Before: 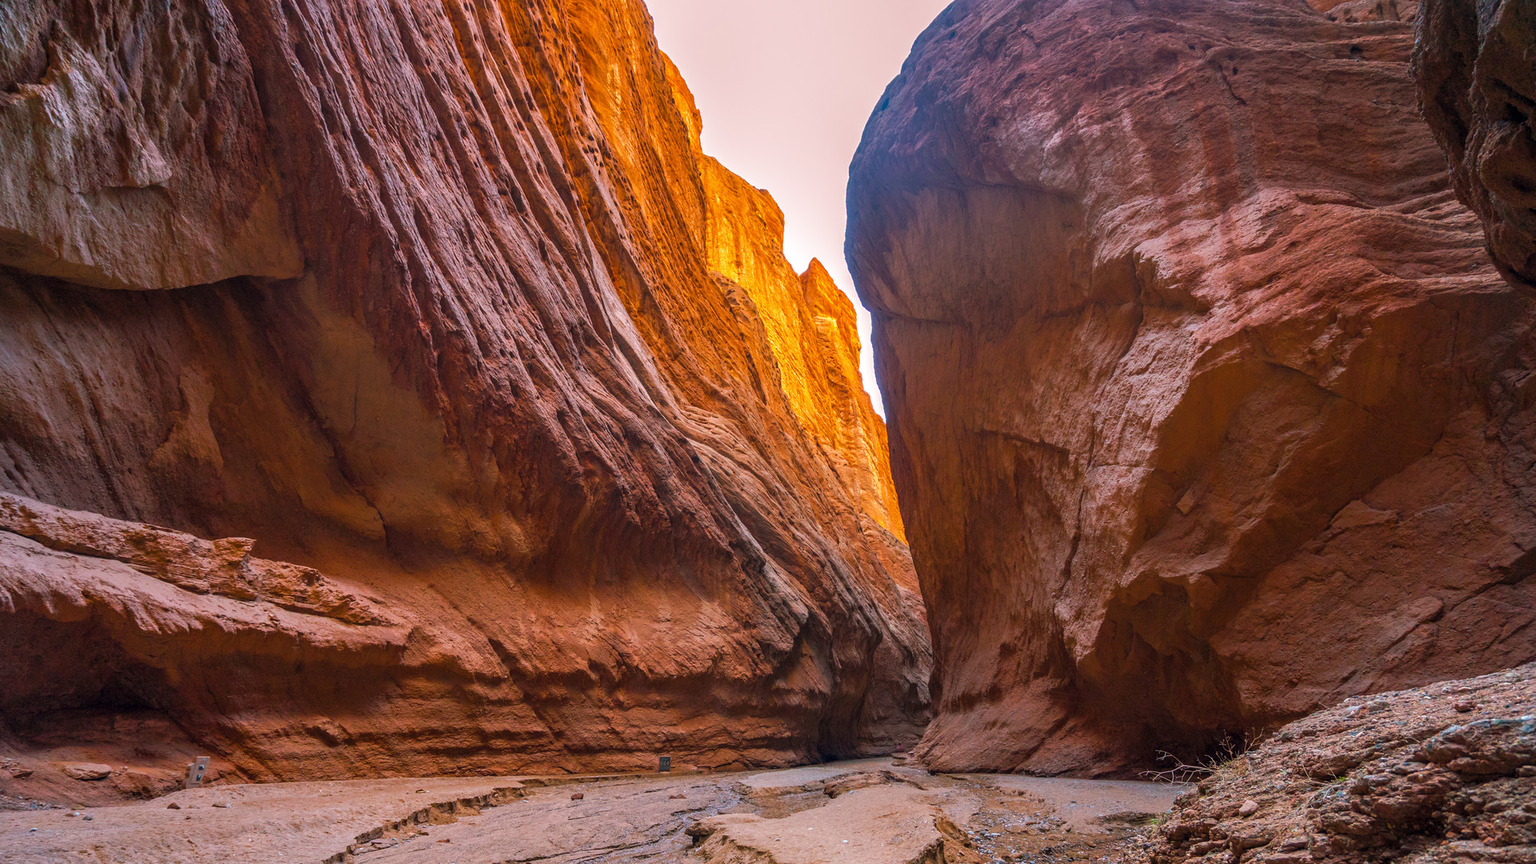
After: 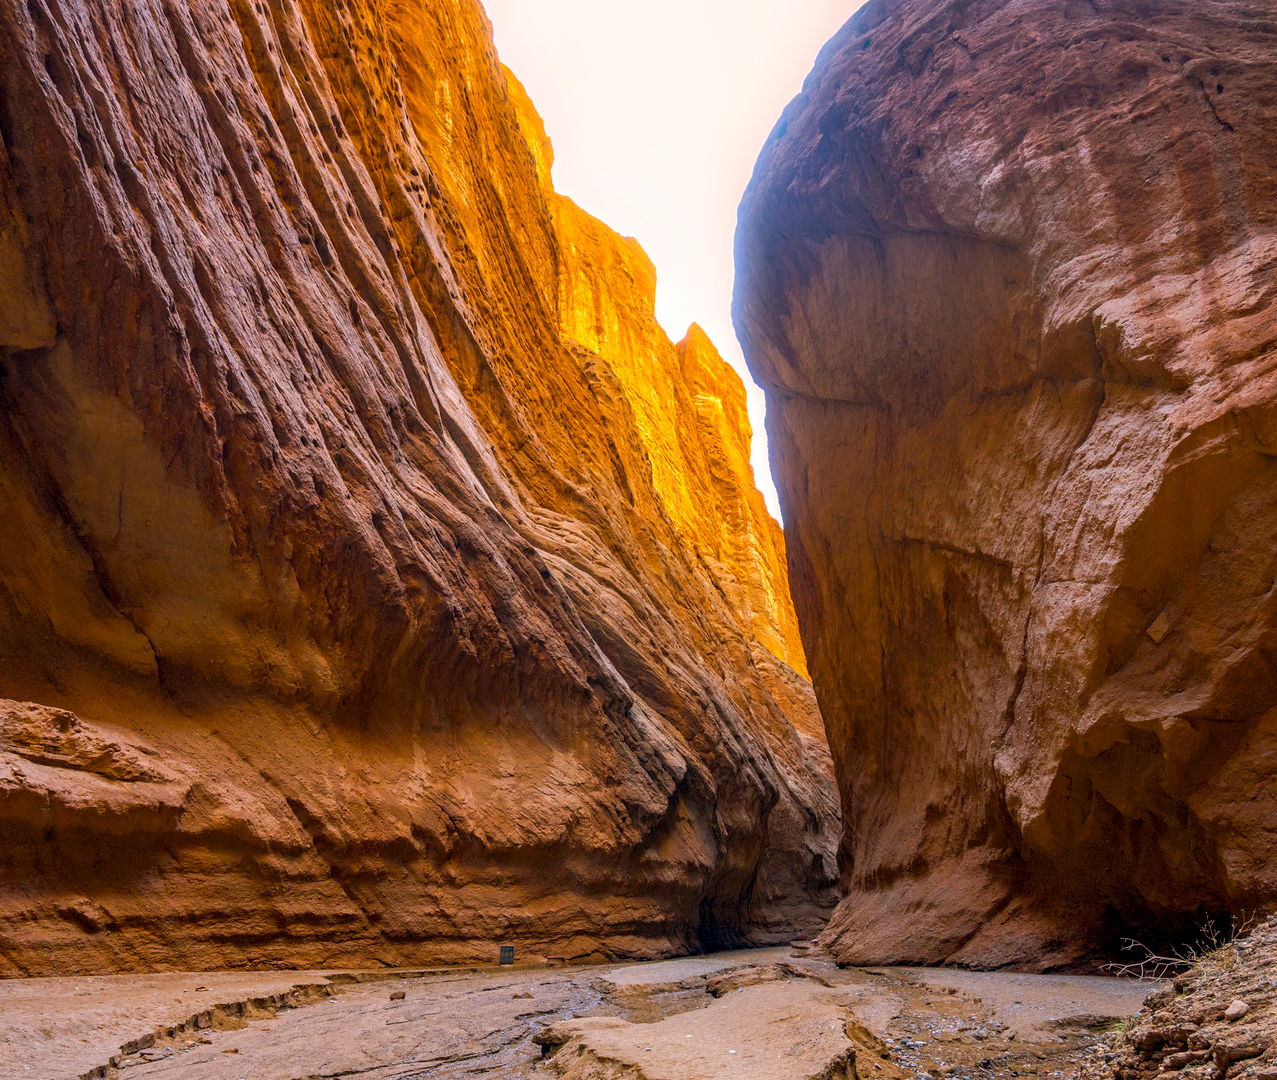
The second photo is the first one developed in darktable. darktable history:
bloom: size 5%, threshold 95%, strength 15%
color balance: lift [1, 0.998, 1.001, 1.002], gamma [1, 1.02, 1, 0.98], gain [1, 1.02, 1.003, 0.98]
color contrast: green-magenta contrast 0.8, blue-yellow contrast 1.1, unbound 0
exposure: black level correction 0.007, exposure 0.093 EV, compensate highlight preservation false
crop: left 16.899%, right 16.556%
